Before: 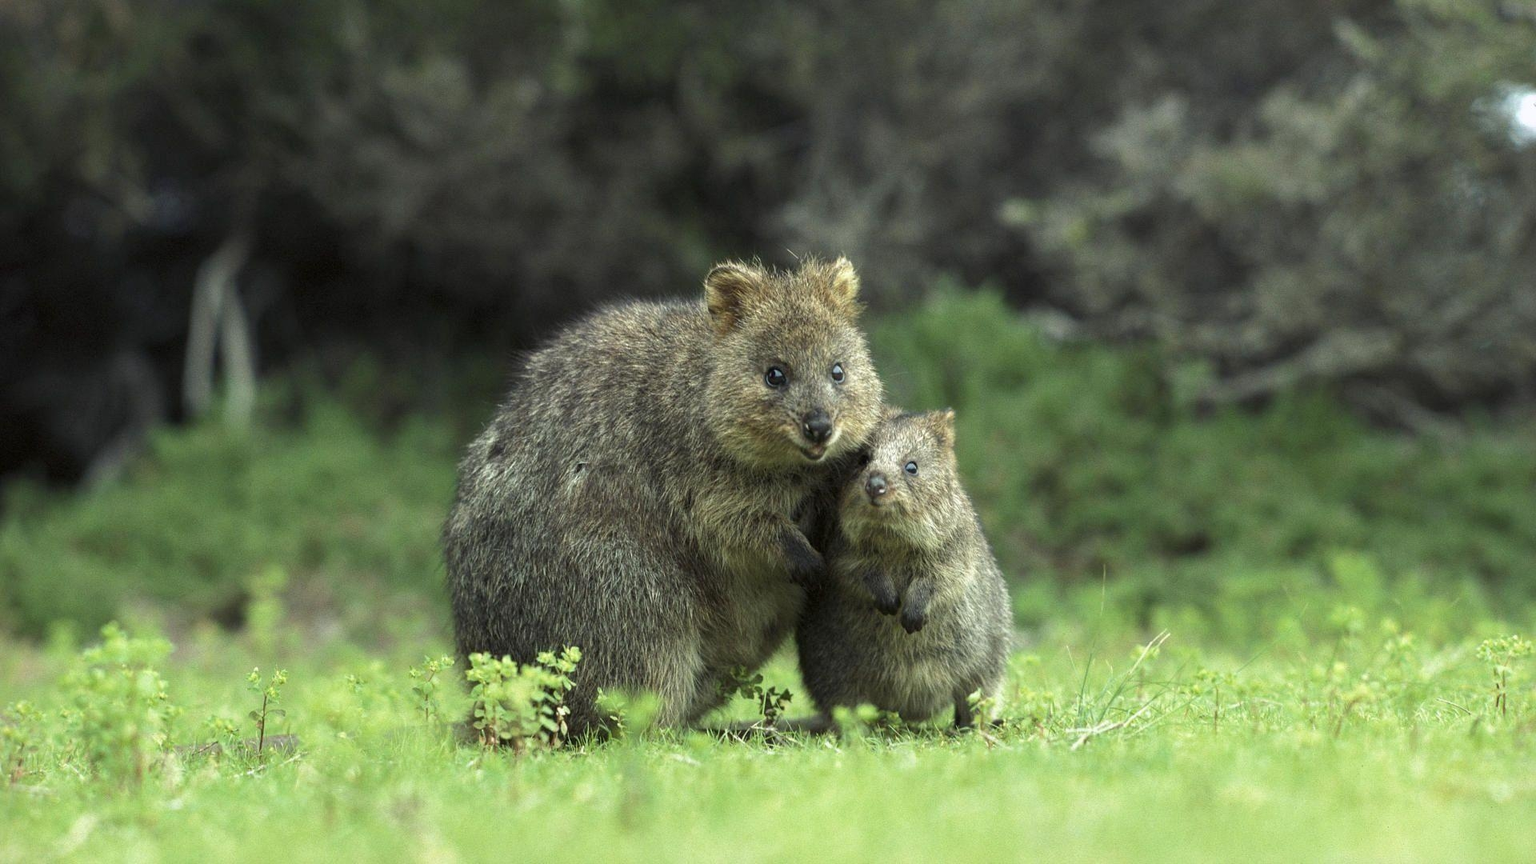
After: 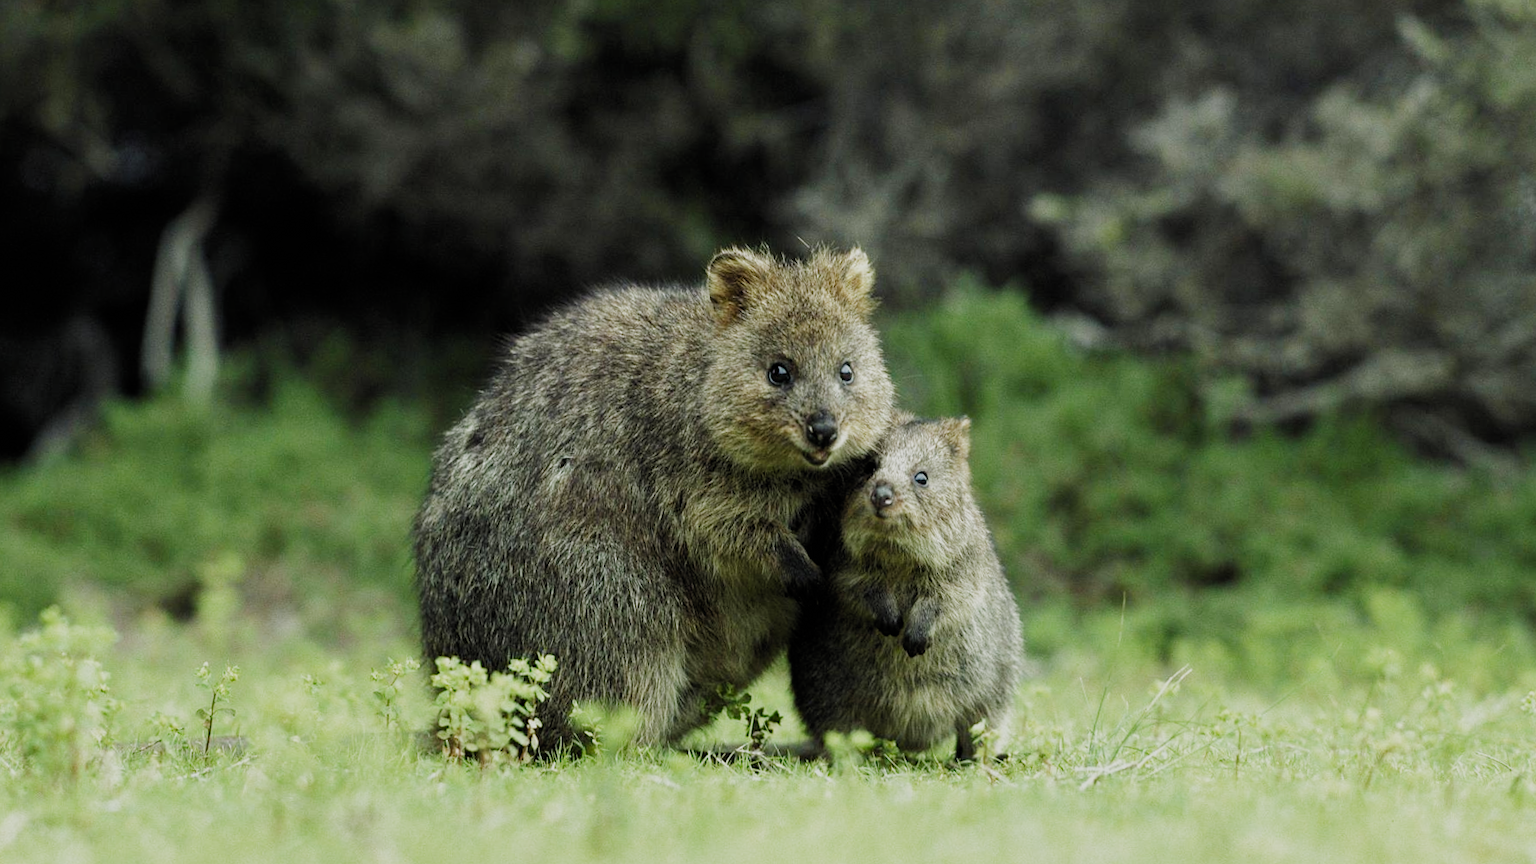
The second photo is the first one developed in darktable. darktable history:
crop and rotate: angle -2.54°
filmic rgb: black relative exposure -5.07 EV, white relative exposure 3.98 EV, threshold 3.02 EV, hardness 2.88, contrast 1.198, preserve chrominance no, color science v5 (2021), iterations of high-quality reconstruction 0, contrast in shadows safe, contrast in highlights safe, enable highlight reconstruction true
